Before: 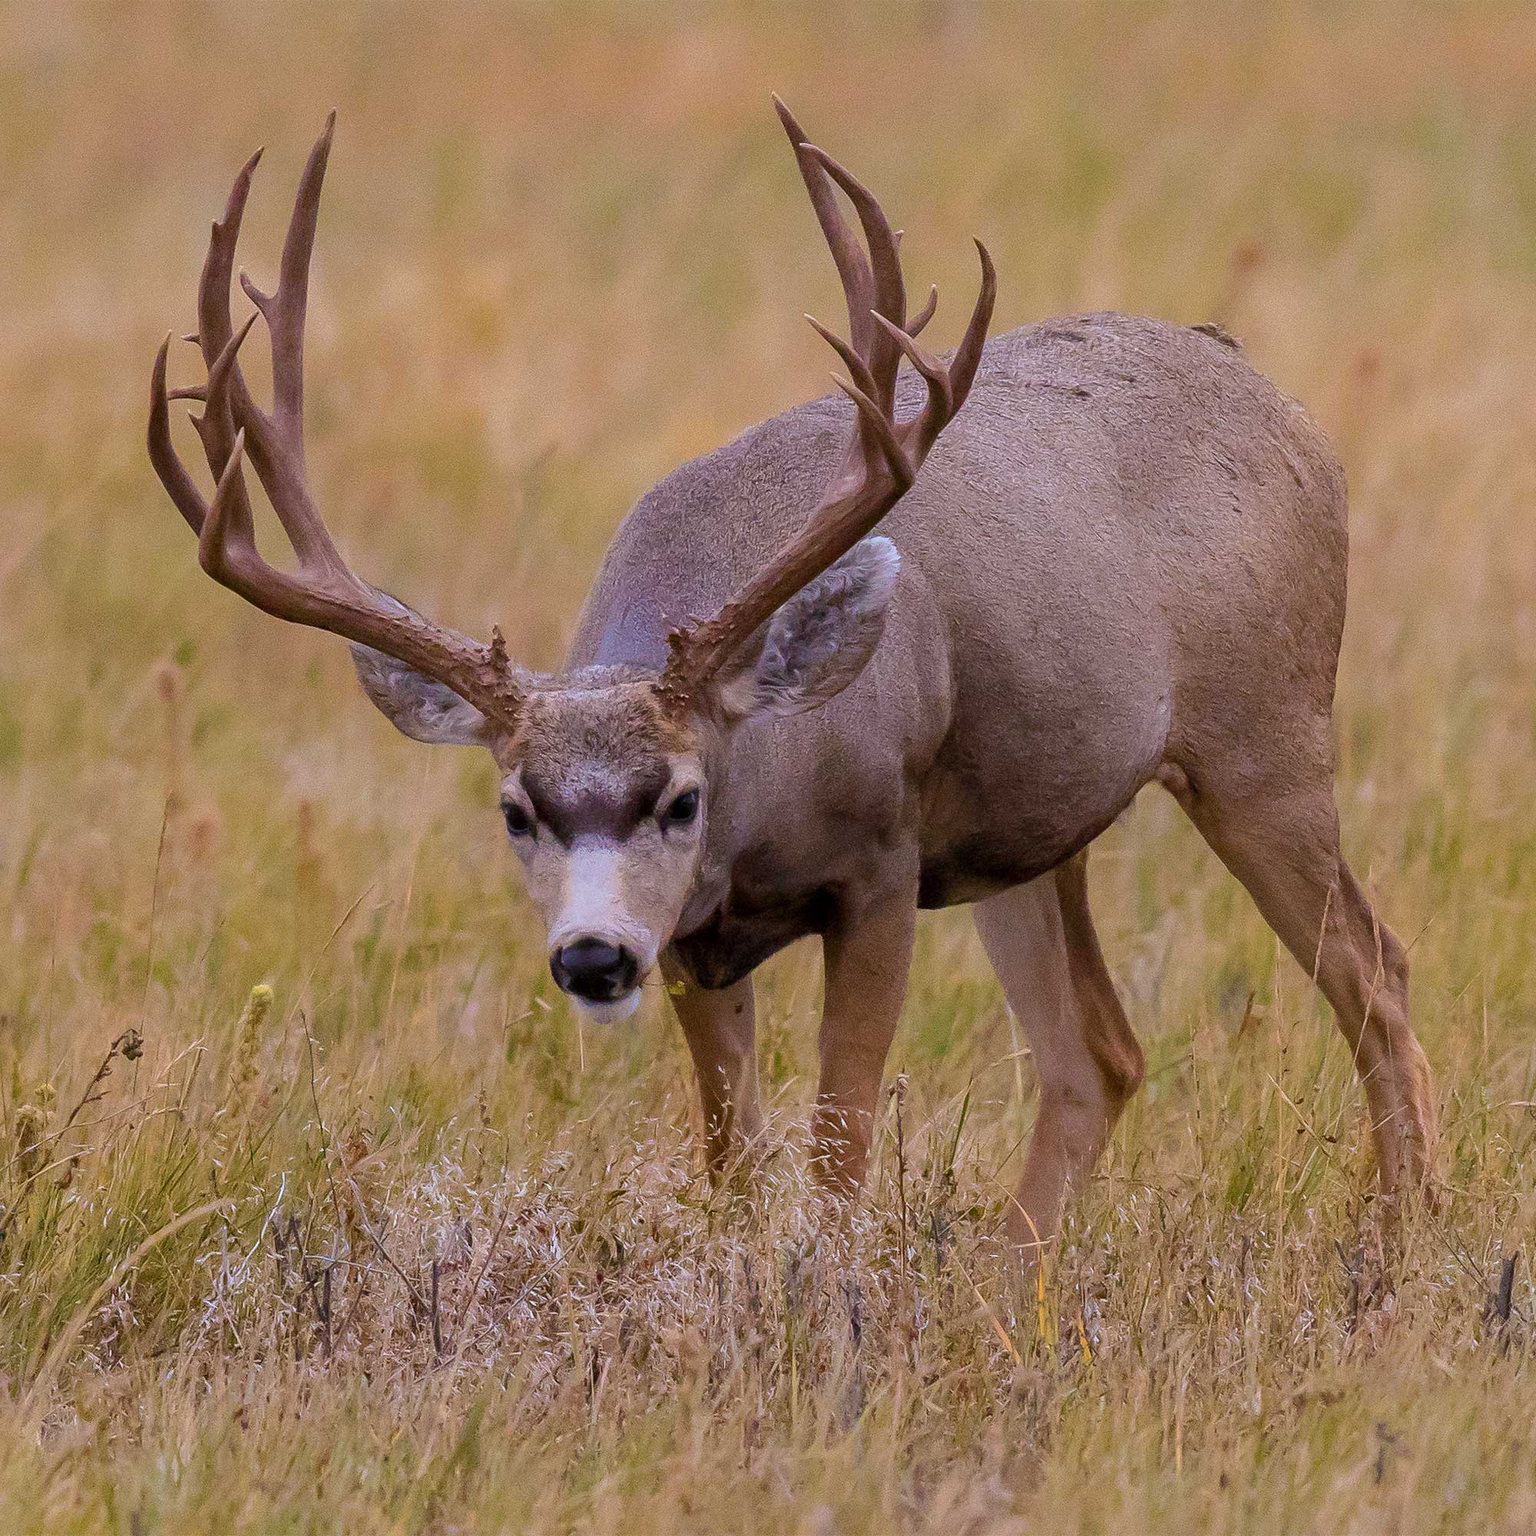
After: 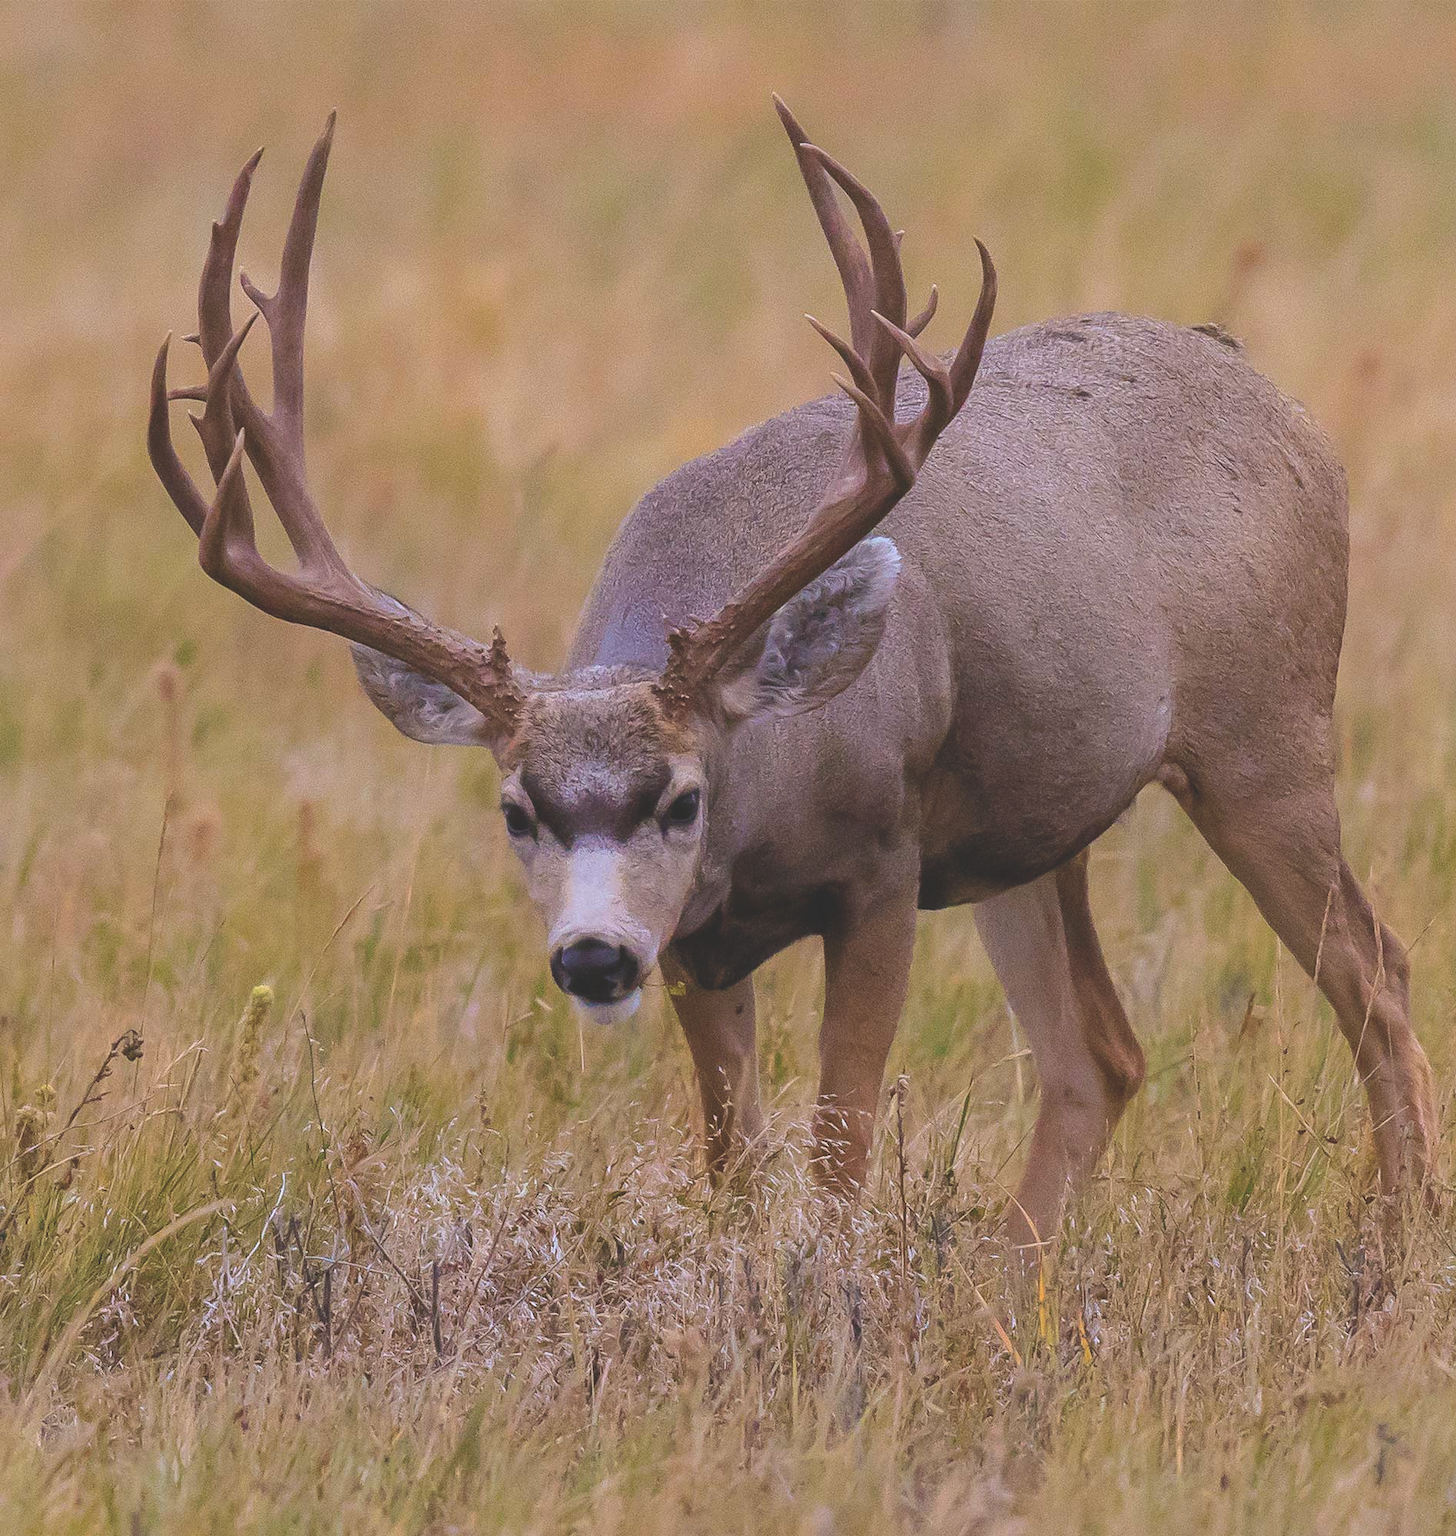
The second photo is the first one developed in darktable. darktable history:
crop and rotate: left 0%, right 5.165%
exposure: black level correction -0.026, compensate exposure bias true, compensate highlight preservation false
